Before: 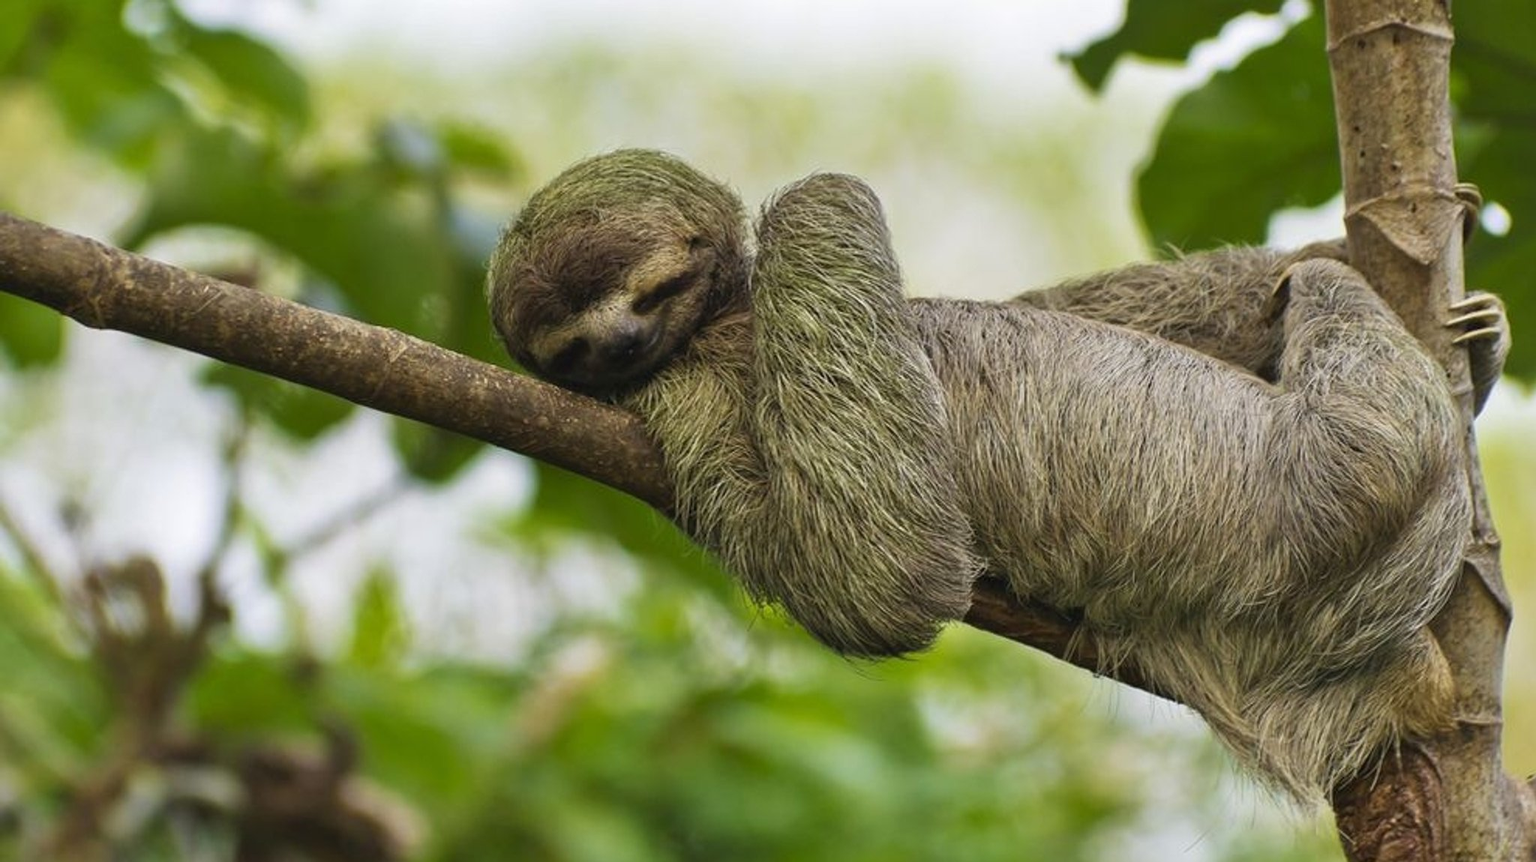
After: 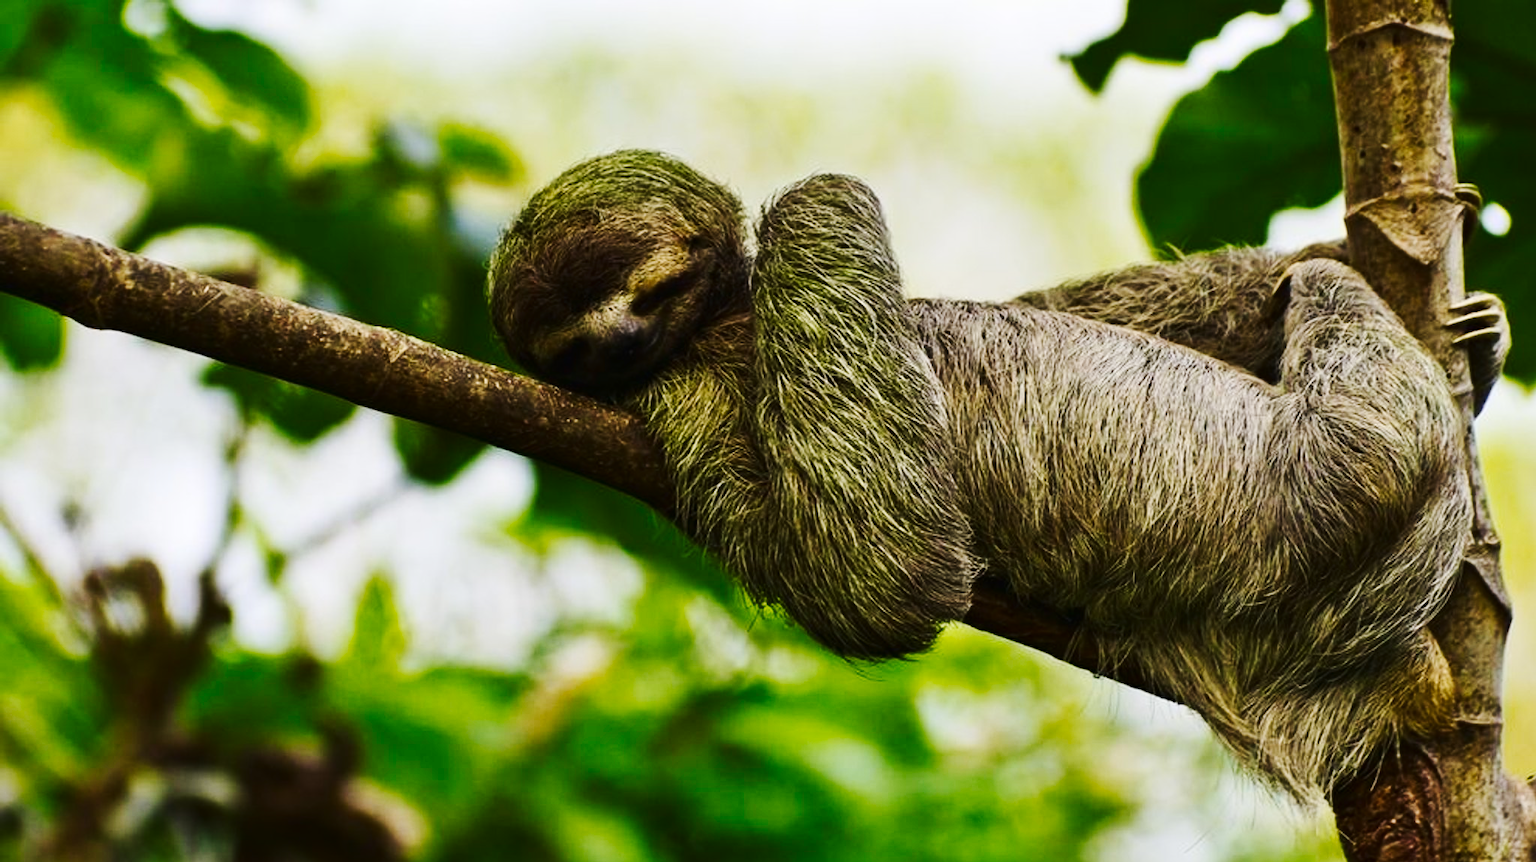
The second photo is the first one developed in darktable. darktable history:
tone curve: curves: ch0 [(0, 0) (0.003, 0.008) (0.011, 0.011) (0.025, 0.018) (0.044, 0.028) (0.069, 0.039) (0.1, 0.056) (0.136, 0.081) (0.177, 0.118) (0.224, 0.164) (0.277, 0.223) (0.335, 0.3) (0.399, 0.399) (0.468, 0.51) (0.543, 0.618) (0.623, 0.71) (0.709, 0.79) (0.801, 0.865) (0.898, 0.93) (1, 1)], preserve colors none
contrast brightness saturation: contrast 0.194, brightness -0.109, saturation 0.213
